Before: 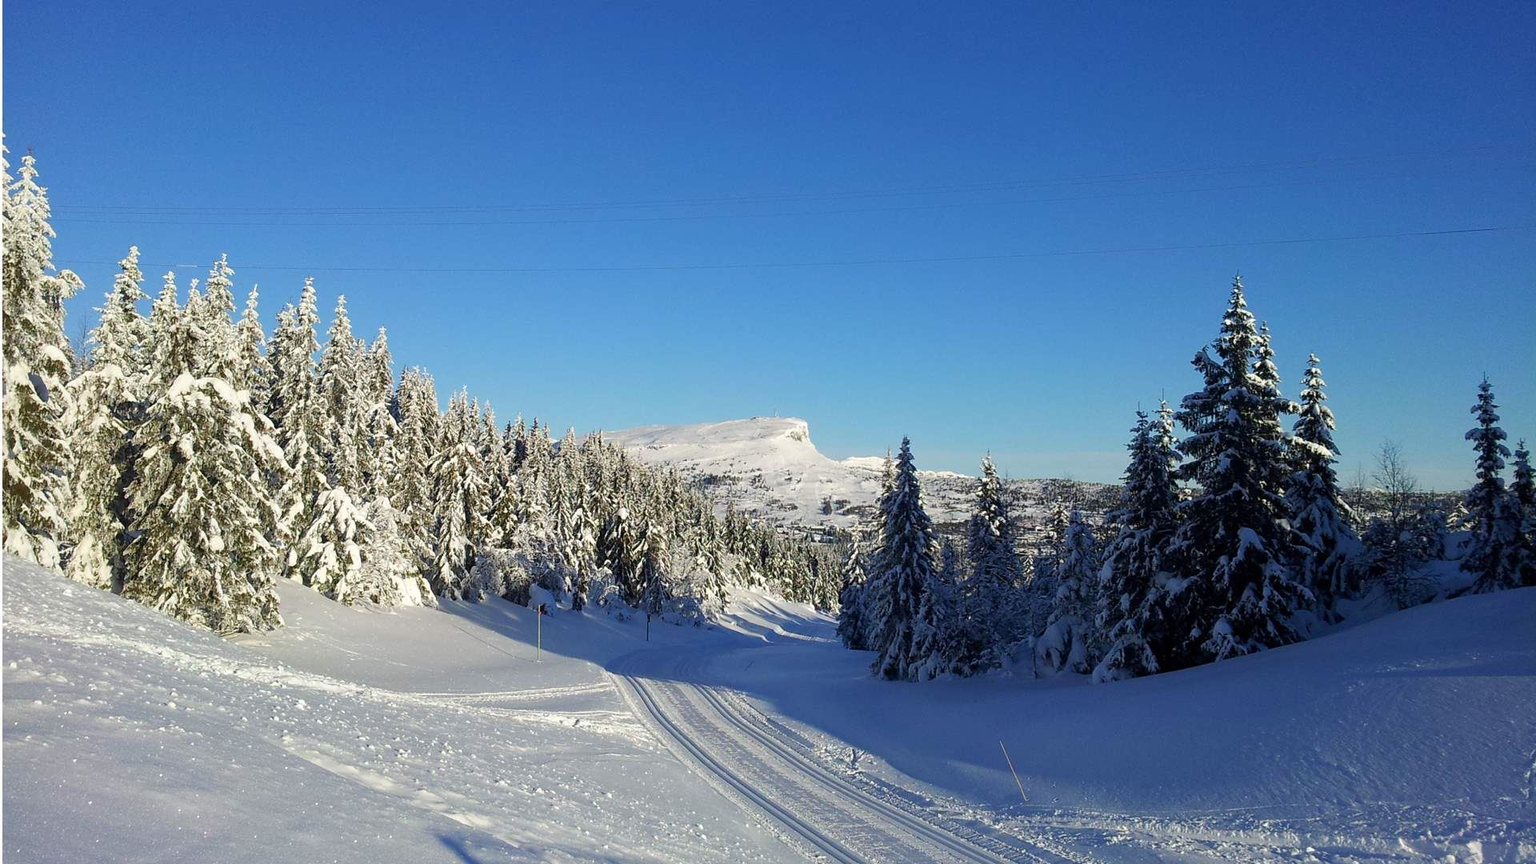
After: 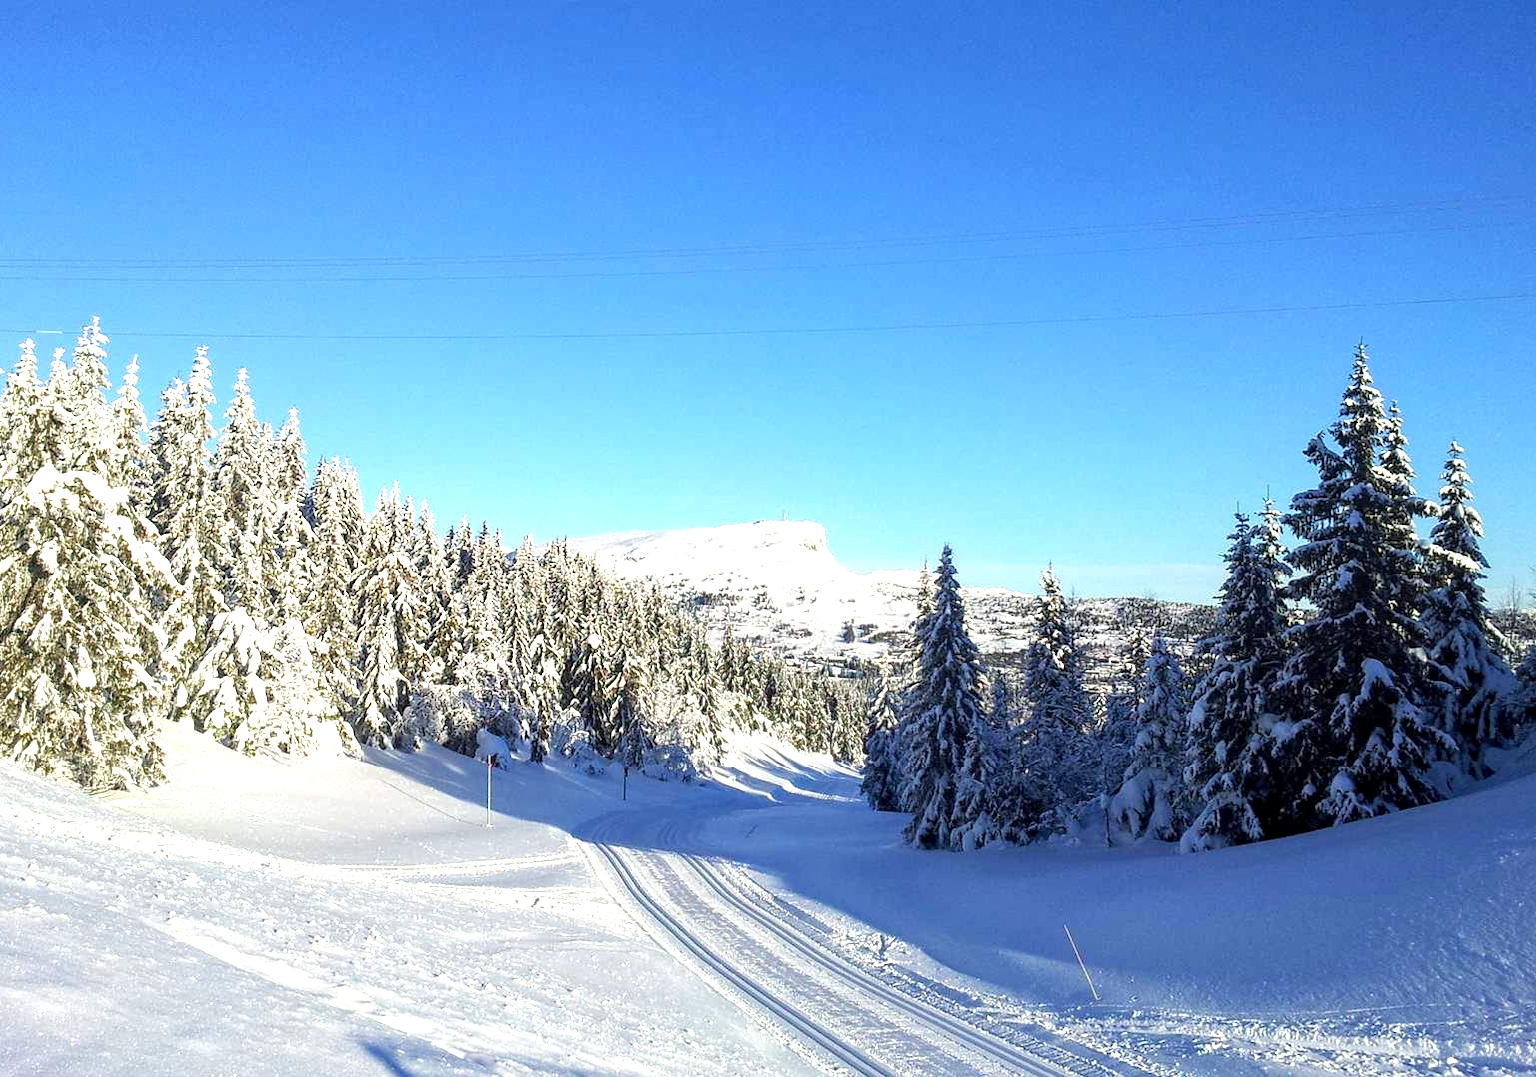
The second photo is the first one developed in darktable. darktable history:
exposure: exposure 1 EV, compensate highlight preservation false
crop and rotate: left 9.592%, right 10.302%
local contrast: on, module defaults
